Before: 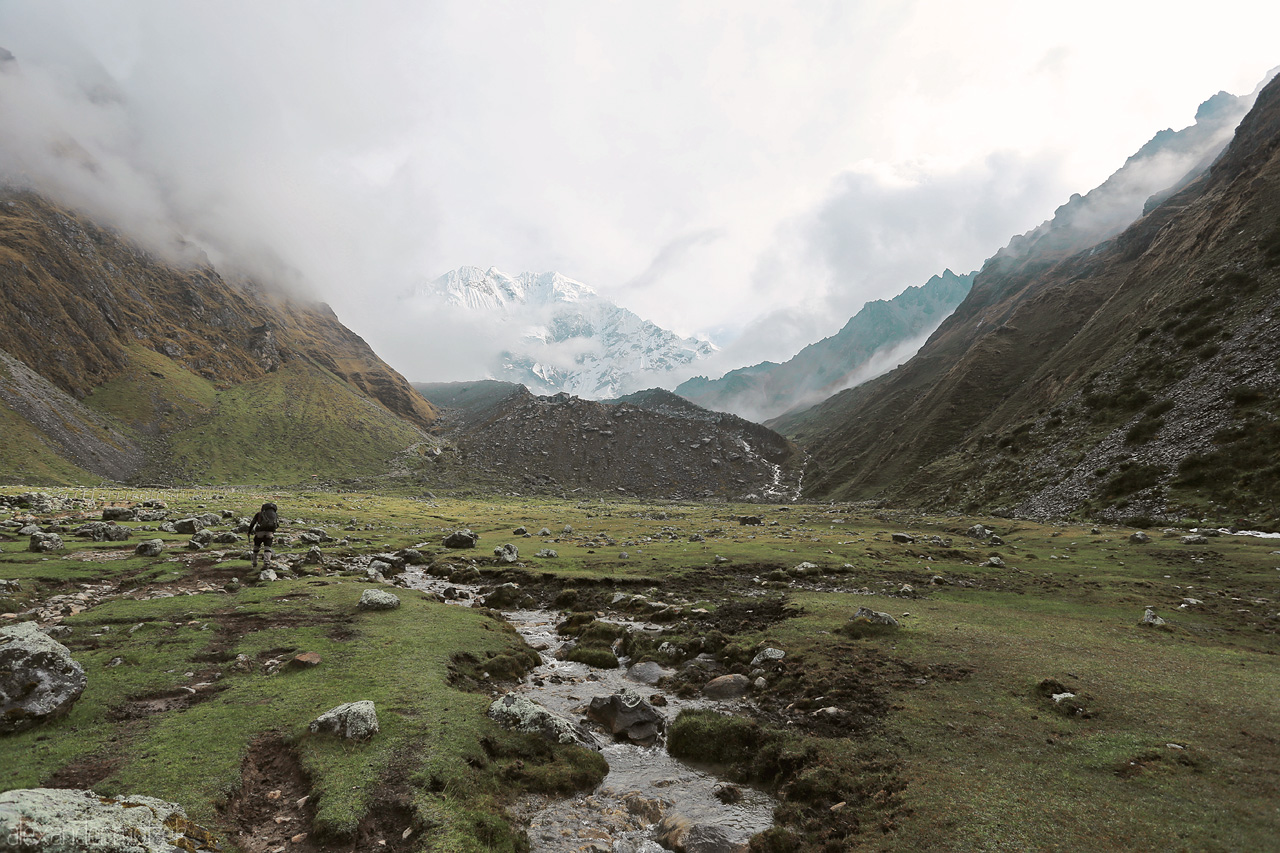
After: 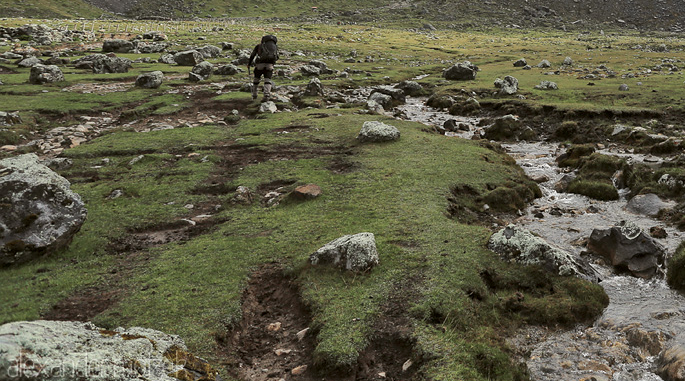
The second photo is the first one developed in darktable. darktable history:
local contrast: highlights 101%, shadows 102%, detail 120%, midtone range 0.2
crop and rotate: top 55.026%, right 46.482%, bottom 0.206%
